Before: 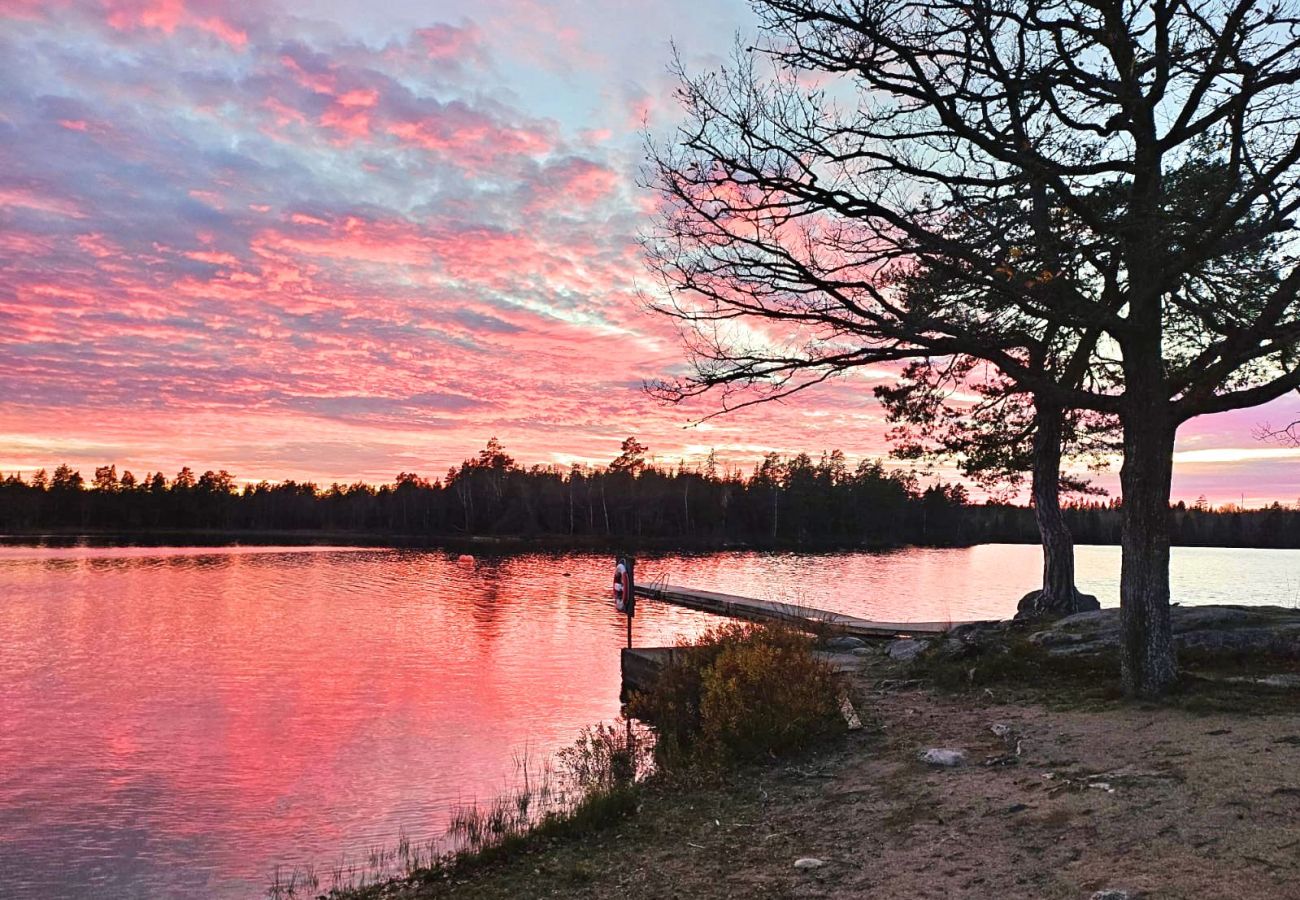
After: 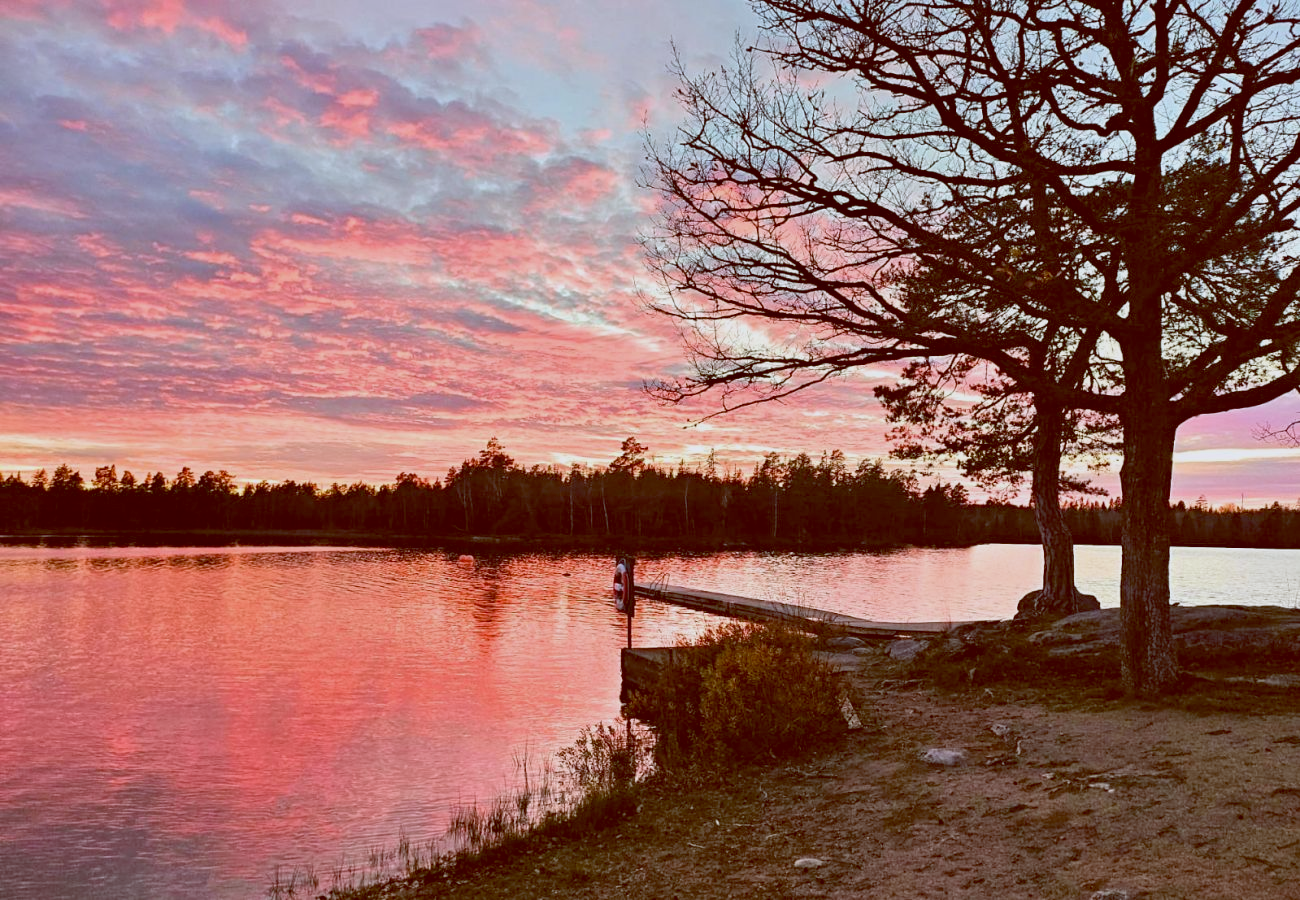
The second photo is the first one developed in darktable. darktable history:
exposure: exposure -0.293 EV, compensate highlight preservation false
color balance: lift [1, 1.011, 0.999, 0.989], gamma [1.109, 1.045, 1.039, 0.955], gain [0.917, 0.936, 0.952, 1.064], contrast 2.32%, contrast fulcrum 19%, output saturation 101%
